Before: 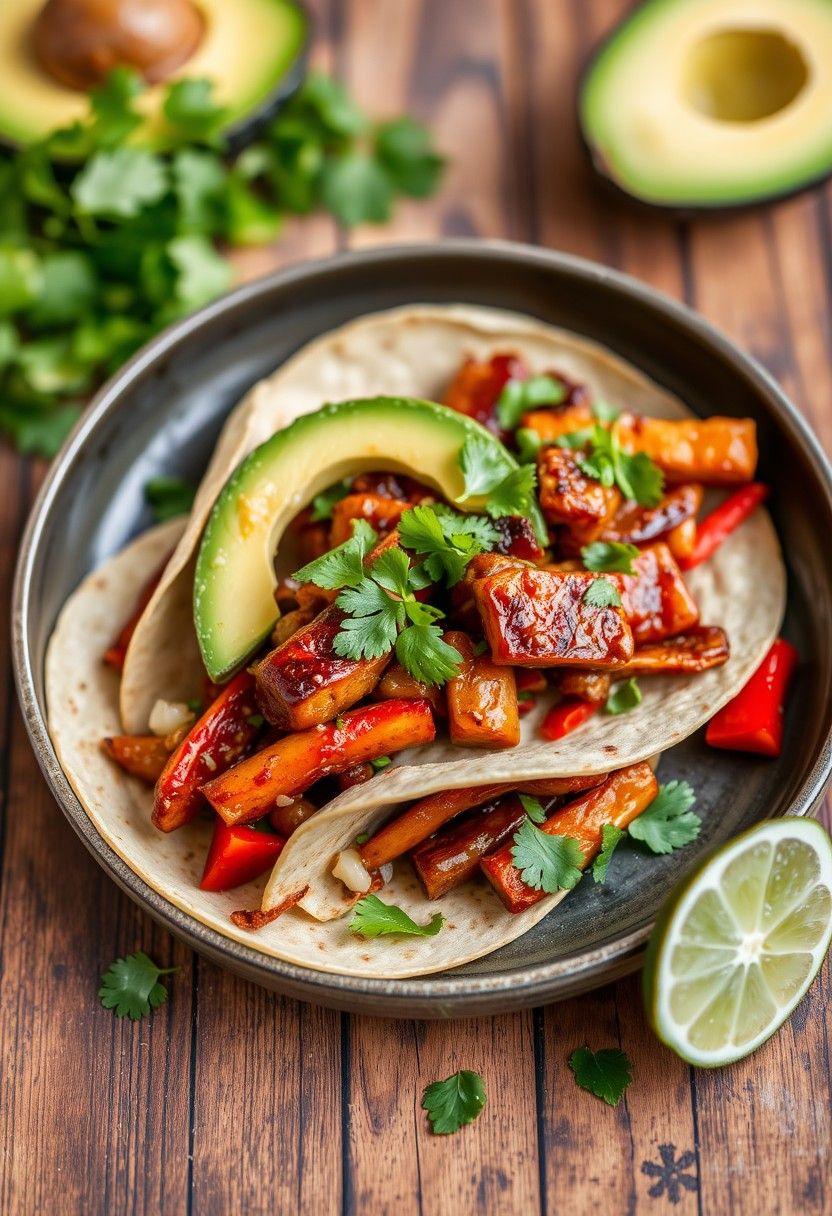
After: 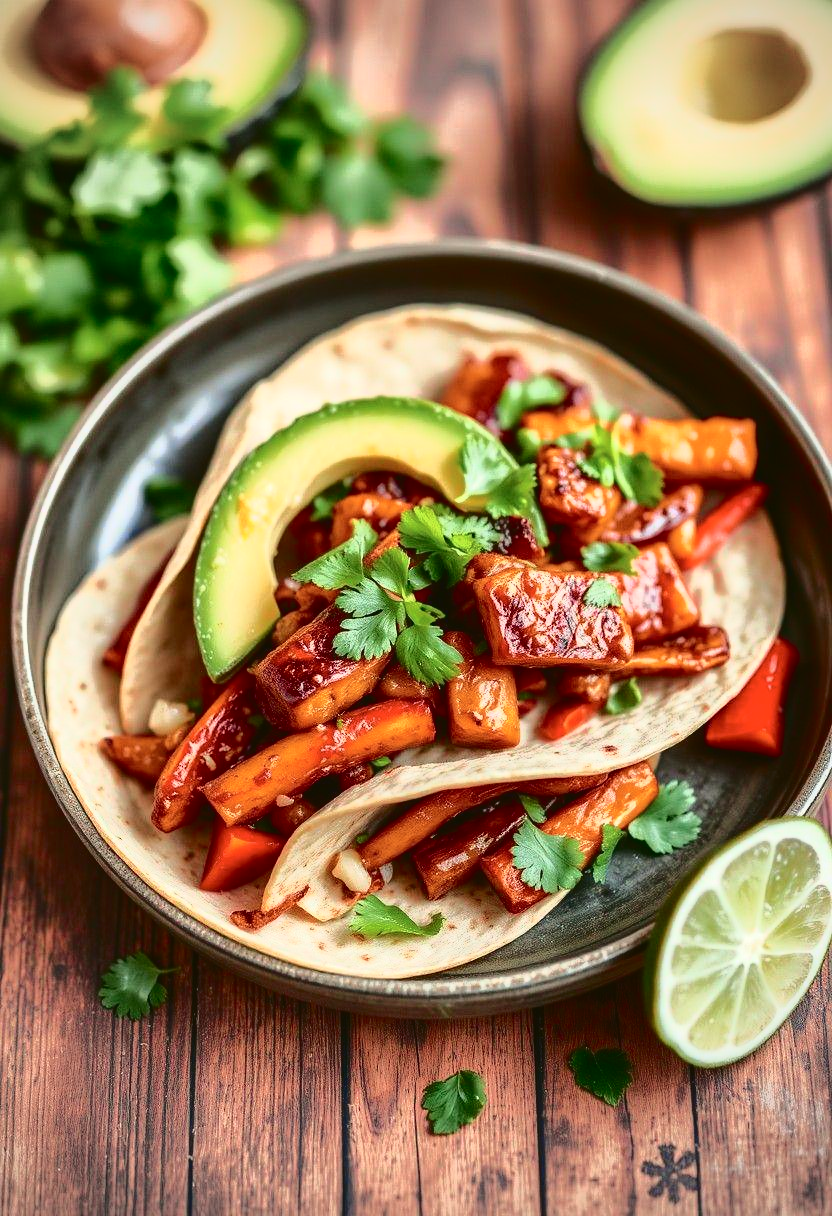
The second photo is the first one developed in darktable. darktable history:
tone curve: curves: ch0 [(0, 0.039) (0.194, 0.159) (0.469, 0.544) (0.693, 0.77) (0.751, 0.871) (1, 1)]; ch1 [(0, 0) (0.508, 0.506) (0.547, 0.563) (0.592, 0.631) (0.715, 0.706) (1, 1)]; ch2 [(0, 0) (0.243, 0.175) (0.362, 0.301) (0.492, 0.515) (0.544, 0.557) (0.595, 0.612) (0.631, 0.641) (1, 1)], color space Lab, independent channels, preserve colors none
vignetting: fall-off radius 60.92%
